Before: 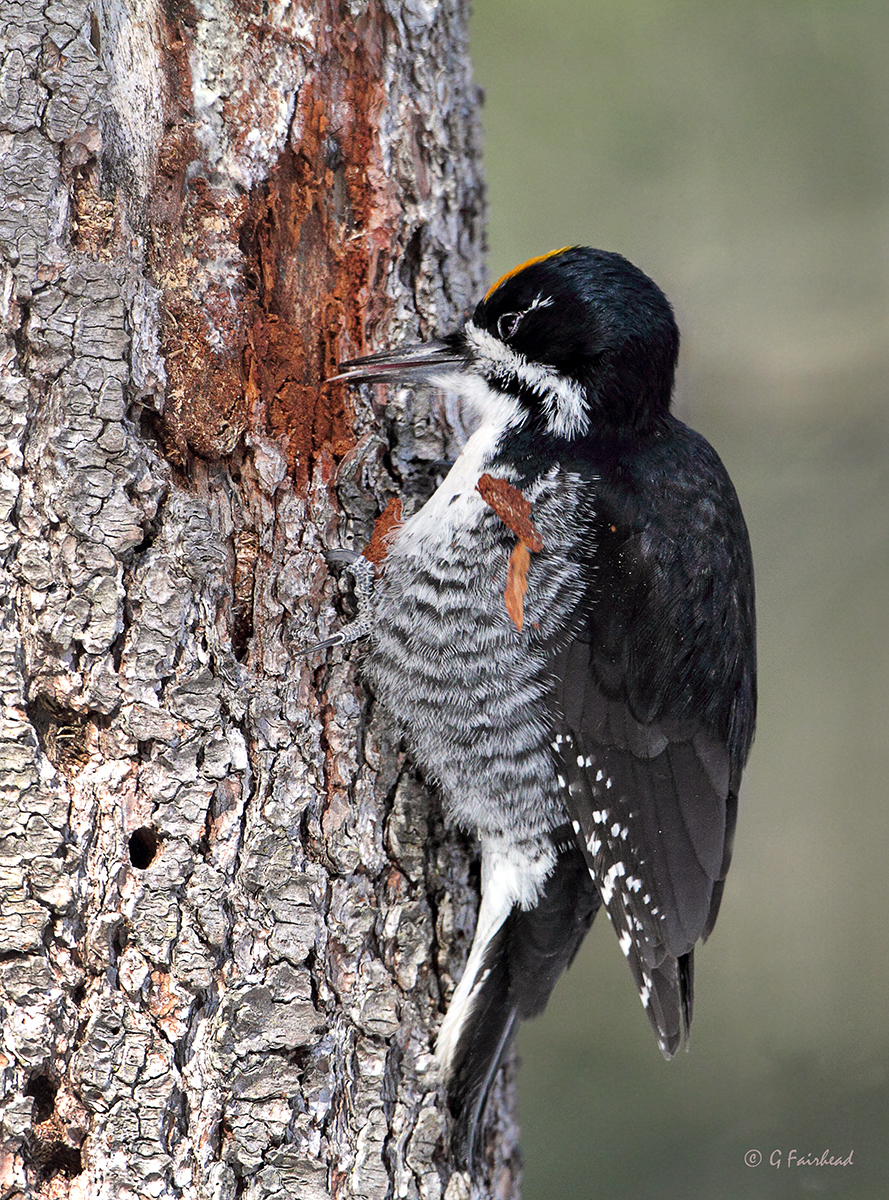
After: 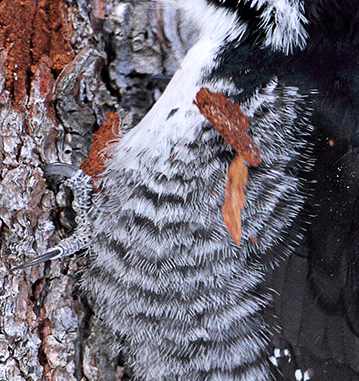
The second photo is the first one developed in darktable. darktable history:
color calibration: illuminant as shot in camera, x 0.358, y 0.373, temperature 4628.91 K
crop: left 31.738%, top 32.189%, right 27.792%, bottom 36.06%
